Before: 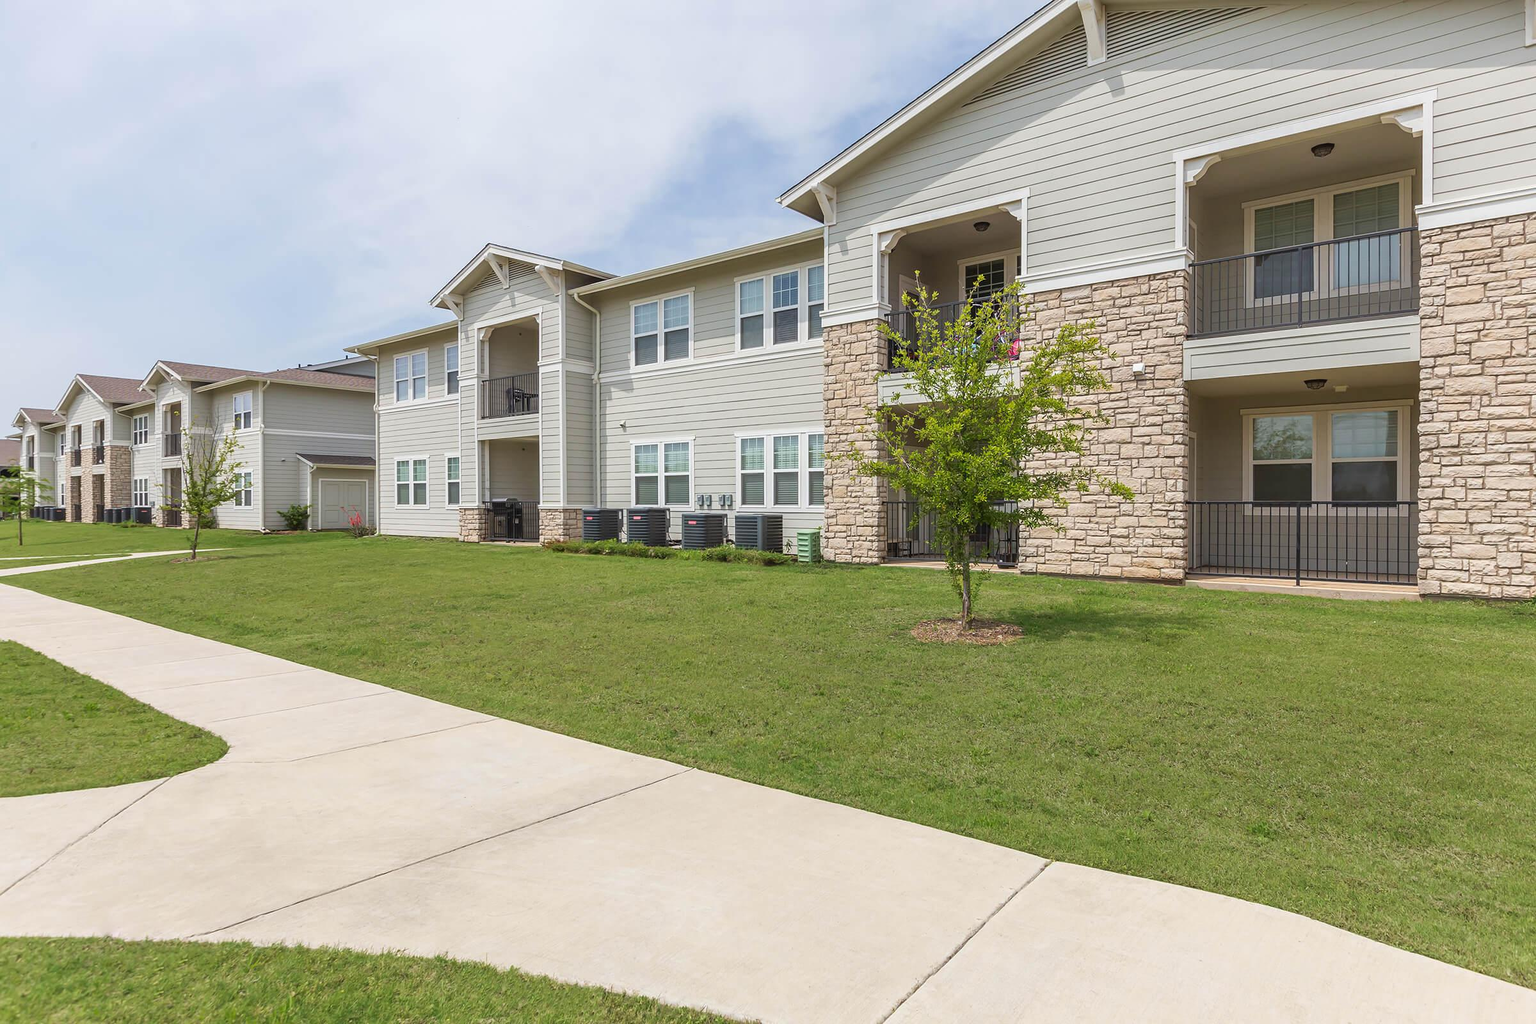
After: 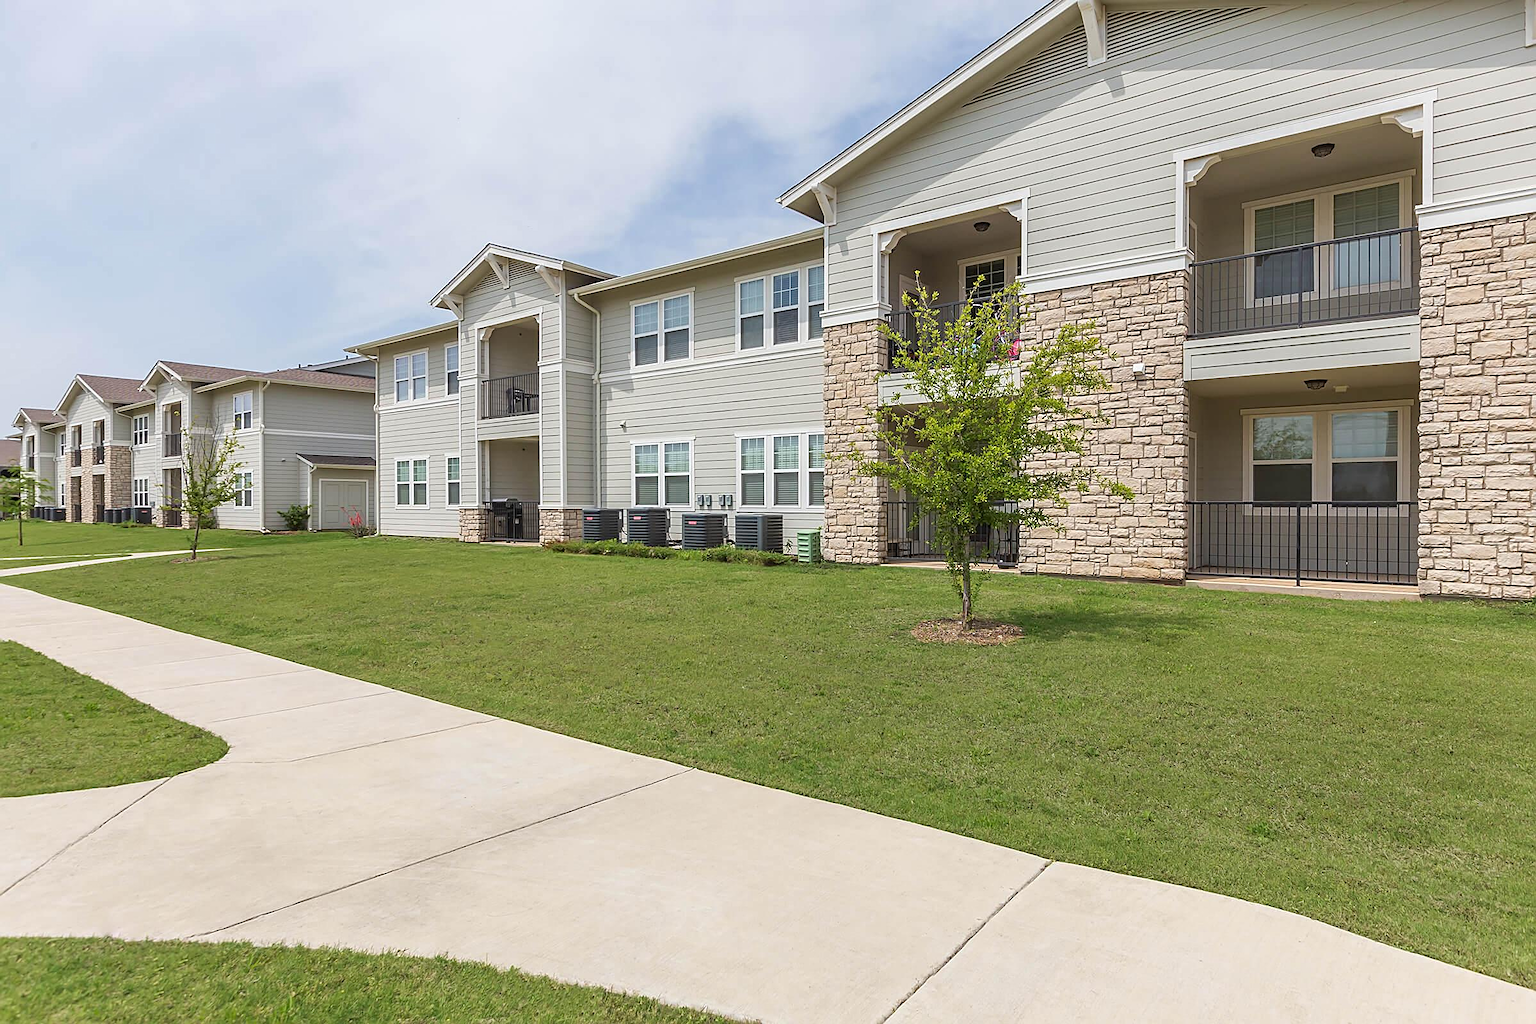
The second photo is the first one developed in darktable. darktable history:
sharpen: on, module defaults
shadows and highlights: shadows 4.1, highlights -17.6, soften with gaussian
